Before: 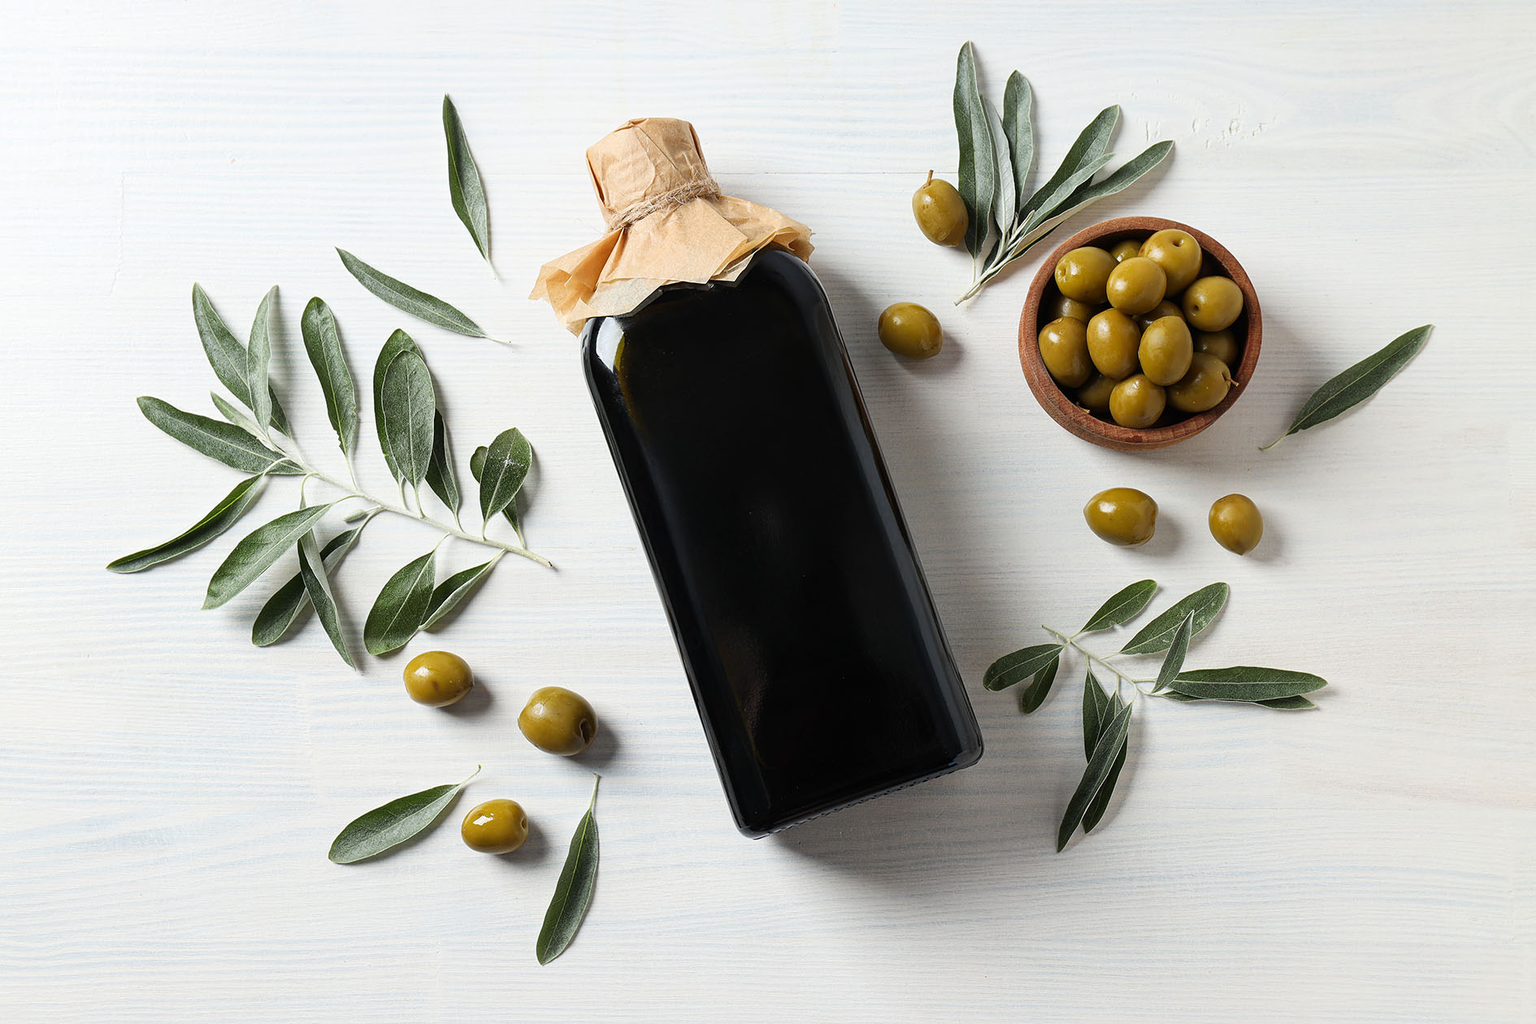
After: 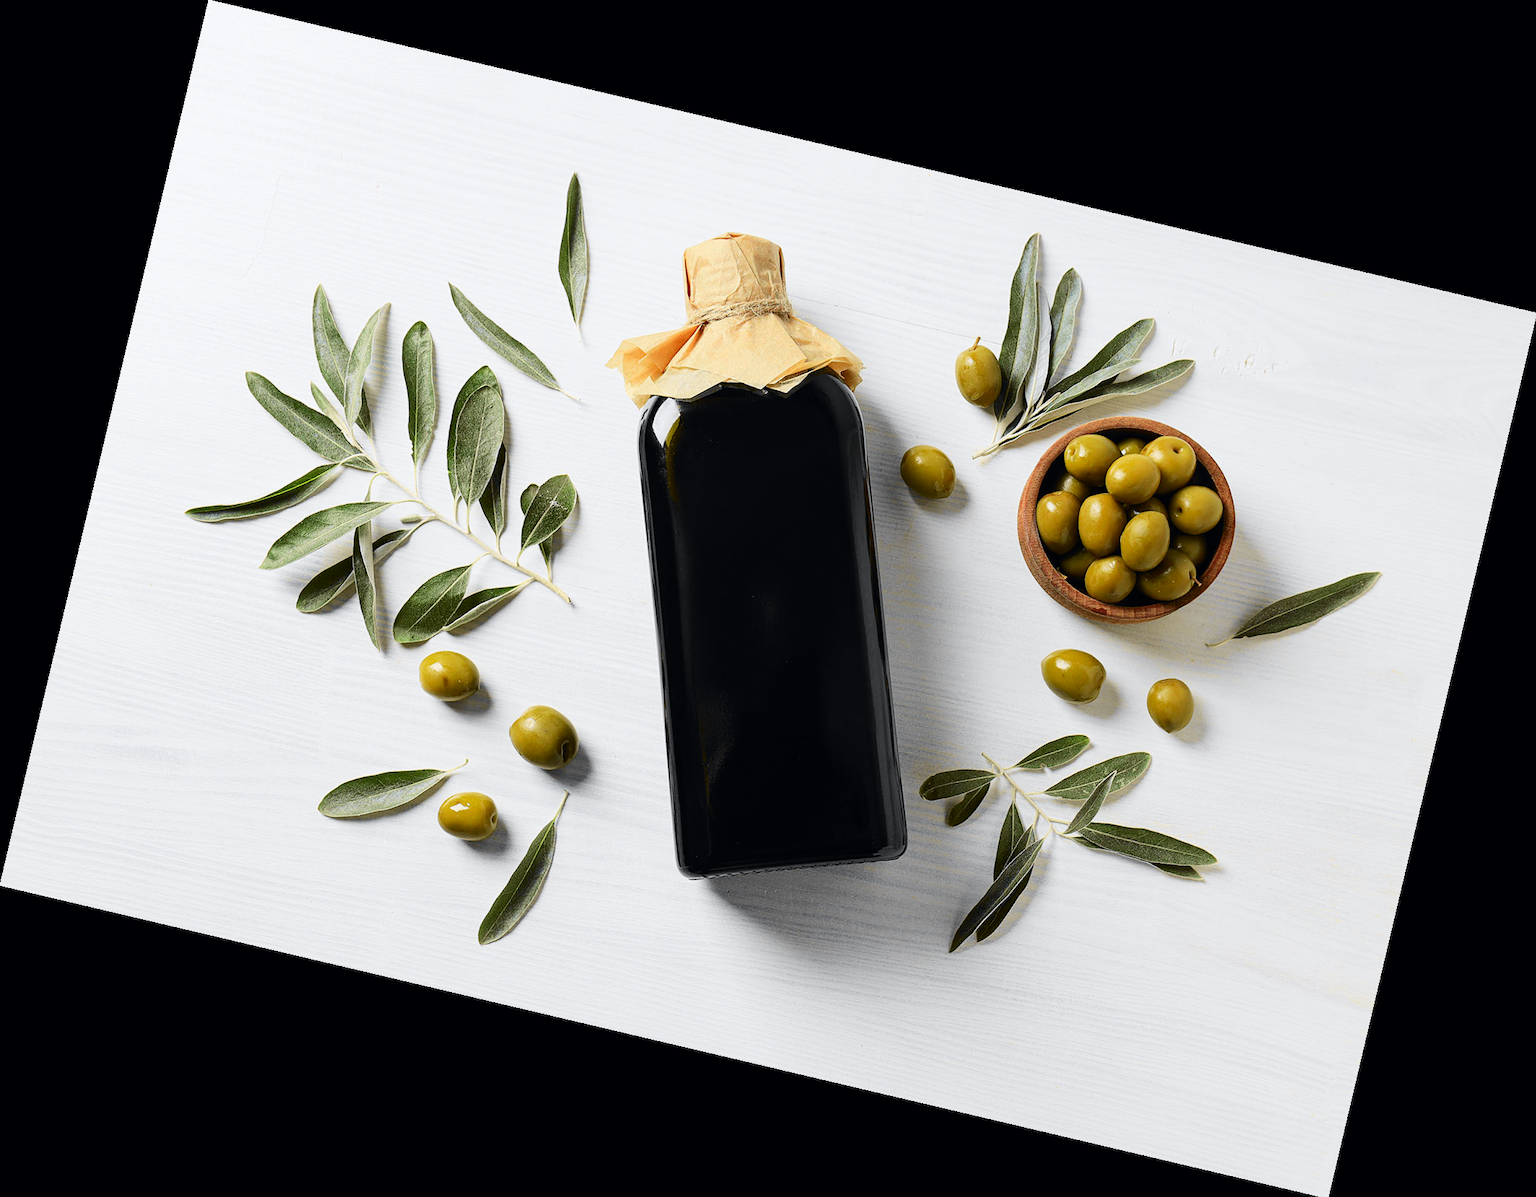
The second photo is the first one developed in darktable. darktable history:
tone curve: curves: ch0 [(0, 0) (0.071, 0.047) (0.266, 0.26) (0.483, 0.554) (0.753, 0.811) (1, 0.983)]; ch1 [(0, 0) (0.346, 0.307) (0.408, 0.387) (0.463, 0.465) (0.482, 0.493) (0.502, 0.5) (0.517, 0.502) (0.55, 0.548) (0.597, 0.61) (0.651, 0.698) (1, 1)]; ch2 [(0, 0) (0.346, 0.34) (0.434, 0.46) (0.485, 0.494) (0.5, 0.494) (0.517, 0.506) (0.526, 0.545) (0.583, 0.61) (0.625, 0.659) (1, 1)], color space Lab, independent channels, preserve colors none
rotate and perspective: rotation 13.27°, automatic cropping off
